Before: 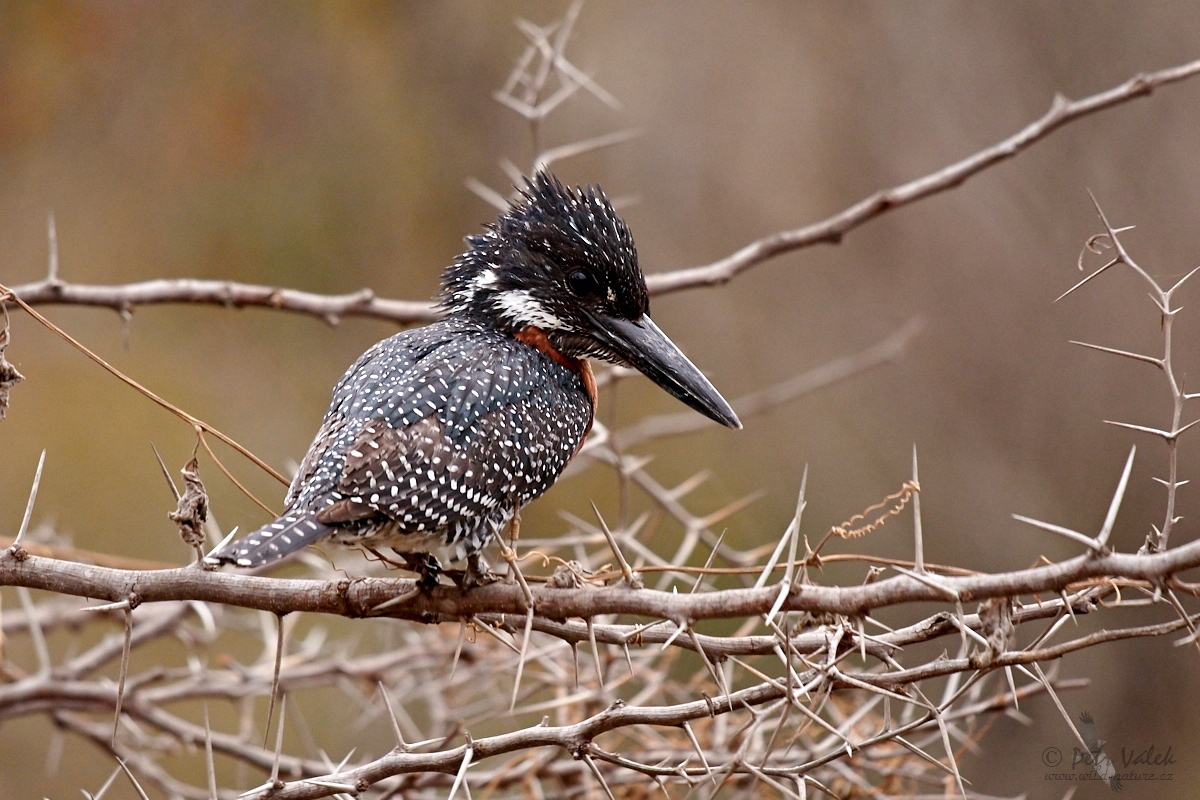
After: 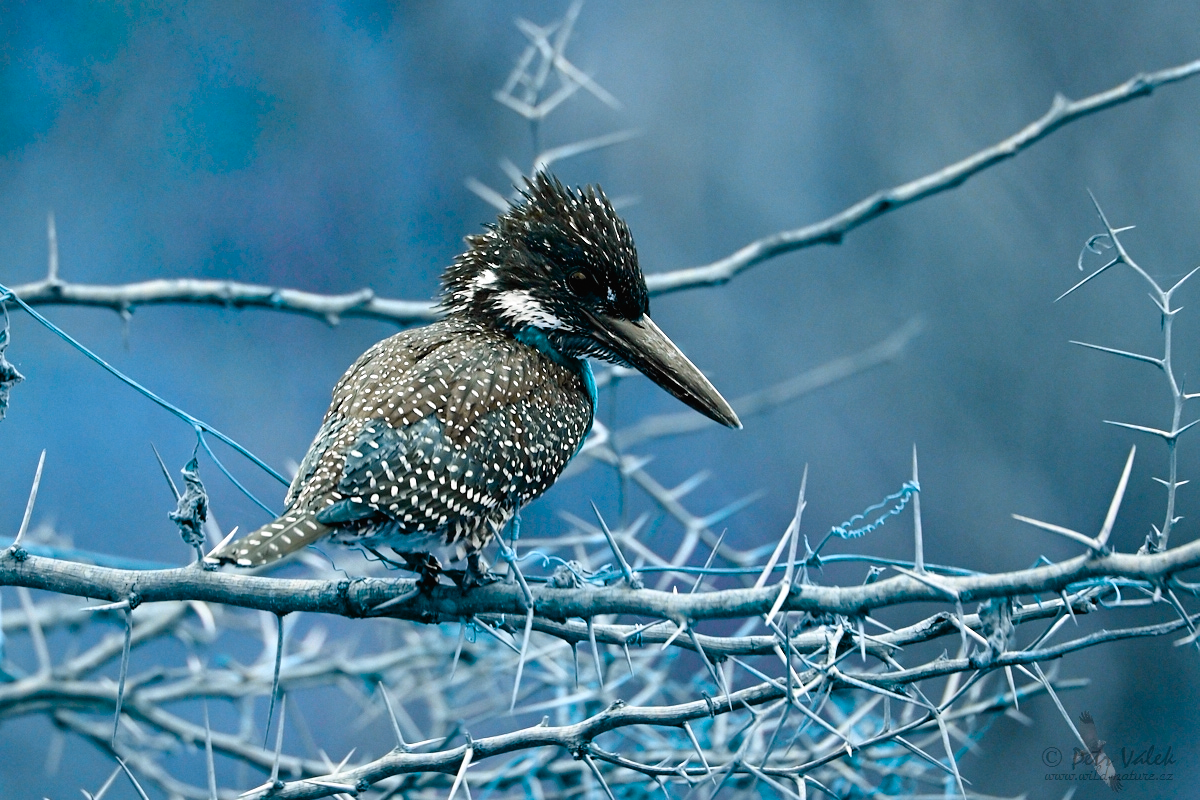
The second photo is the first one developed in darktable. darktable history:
color balance rgb: hue shift 180°, global vibrance 50%, contrast 0.32%
tone curve: curves: ch0 [(0, 0.012) (0.056, 0.046) (0.218, 0.213) (0.606, 0.62) (0.82, 0.846) (1, 1)]; ch1 [(0, 0) (0.226, 0.261) (0.403, 0.437) (0.469, 0.472) (0.495, 0.499) (0.508, 0.503) (0.545, 0.555) (0.59, 0.598) (0.686, 0.728) (1, 1)]; ch2 [(0, 0) (0.269, 0.299) (0.459, 0.45) (0.498, 0.499) (0.523, 0.512) (0.568, 0.558) (0.634, 0.617) (0.698, 0.677) (0.806, 0.769) (1, 1)], color space Lab, independent channels, preserve colors none
